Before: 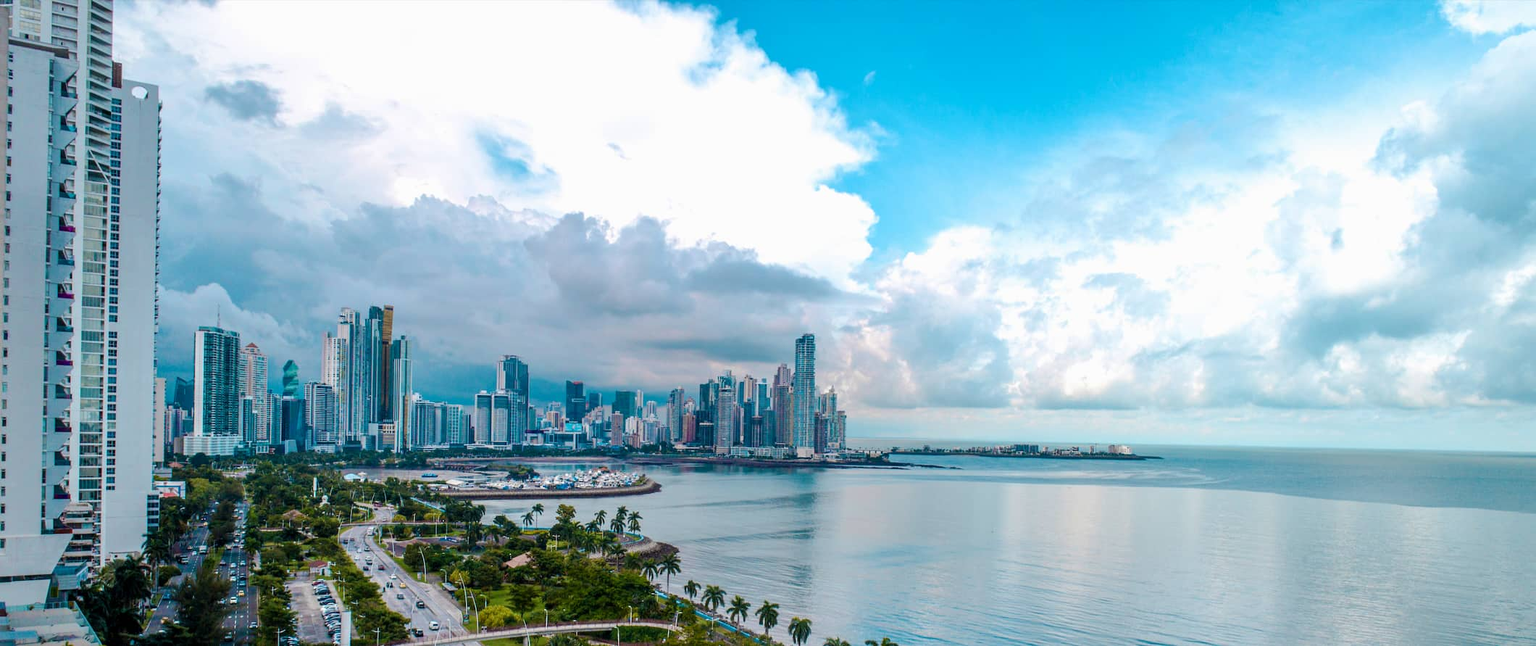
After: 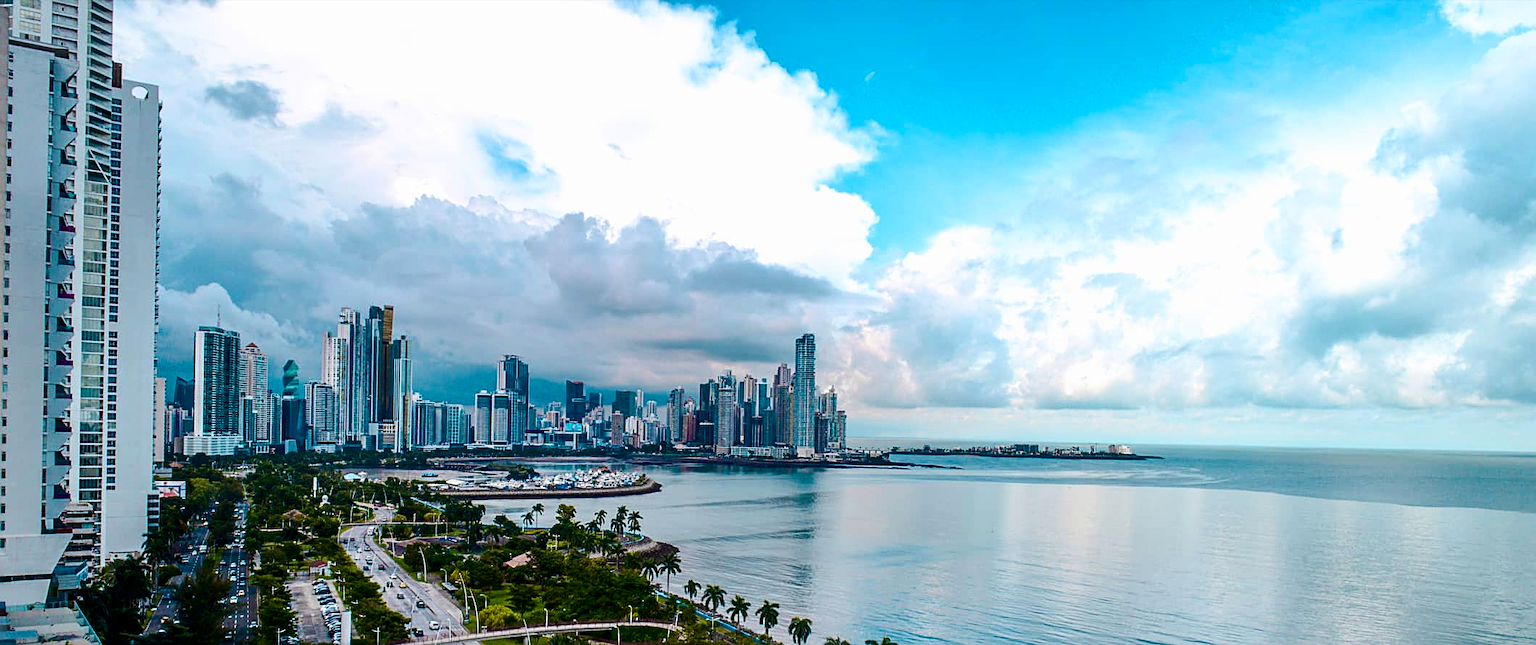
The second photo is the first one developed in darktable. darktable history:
contrast brightness saturation: contrast 0.2, brightness -0.102, saturation 0.105
sharpen: on, module defaults
